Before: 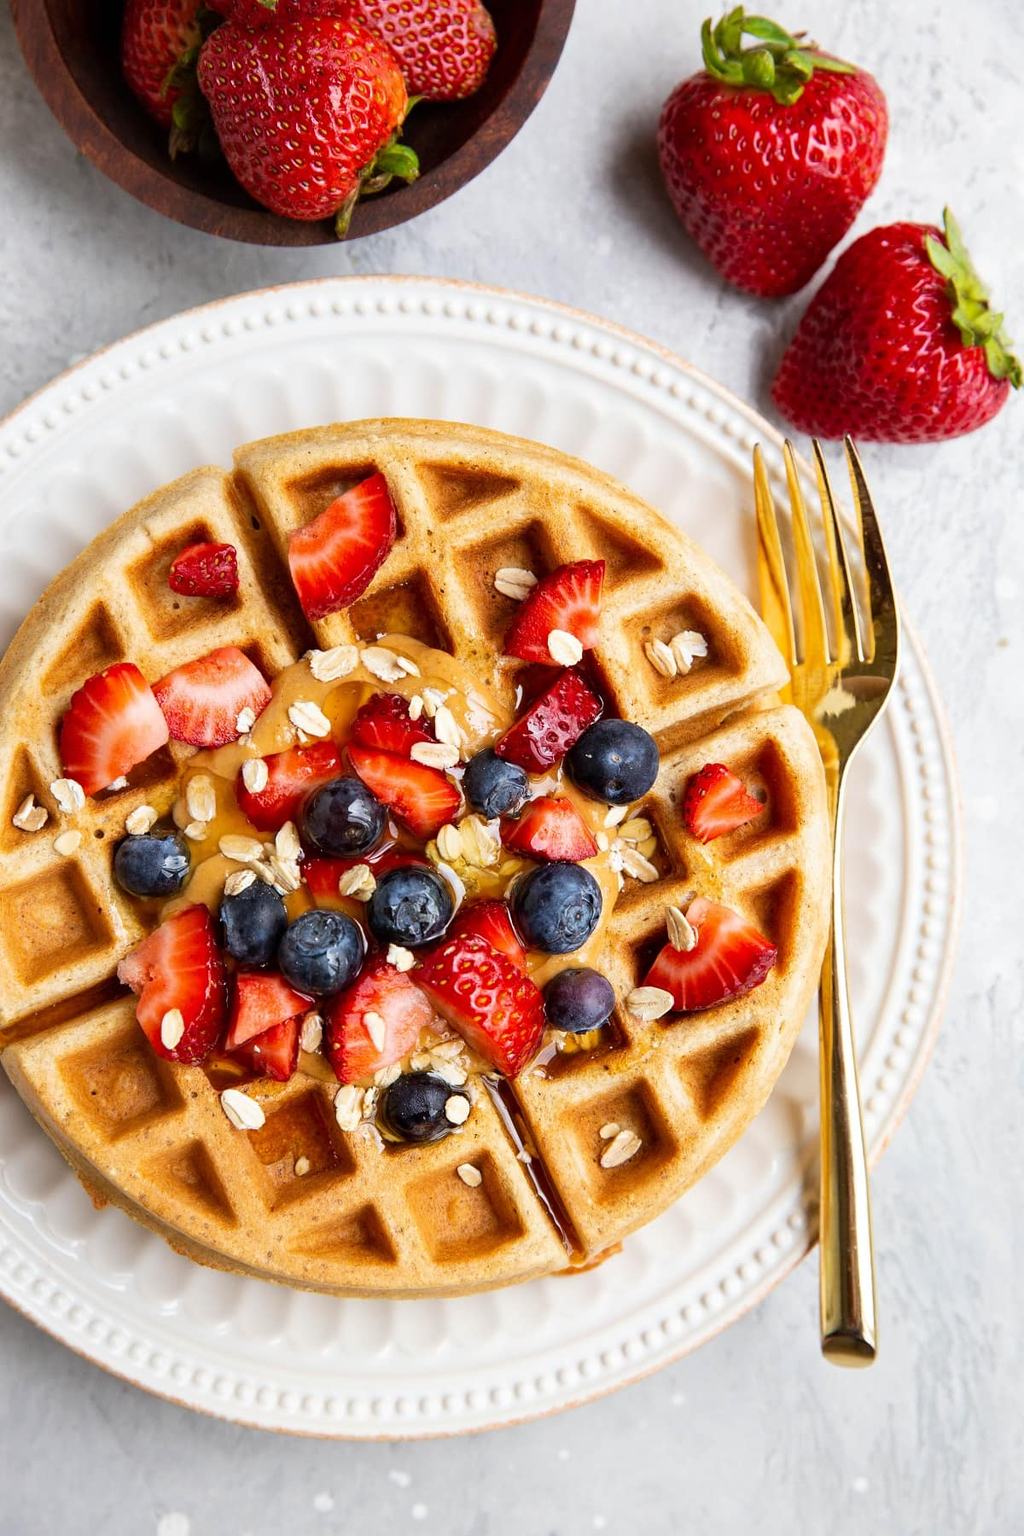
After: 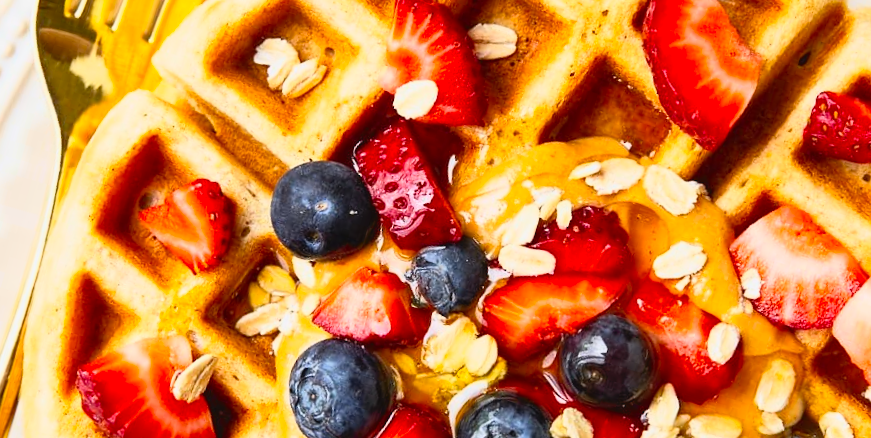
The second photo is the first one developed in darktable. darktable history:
tone curve: curves: ch0 [(0, 0.038) (0.193, 0.212) (0.461, 0.502) (0.629, 0.731) (0.838, 0.916) (1, 0.967)]; ch1 [(0, 0) (0.35, 0.356) (0.45, 0.453) (0.504, 0.503) (0.532, 0.524) (0.558, 0.559) (0.735, 0.762) (1, 1)]; ch2 [(0, 0) (0.281, 0.266) (0.456, 0.469) (0.5, 0.5) (0.533, 0.545) (0.606, 0.607) (0.646, 0.654) (1, 1)], color space Lab, independent channels, preserve colors none
crop and rotate: angle 16.12°, top 30.835%, bottom 35.653%
color balance: output saturation 120%
